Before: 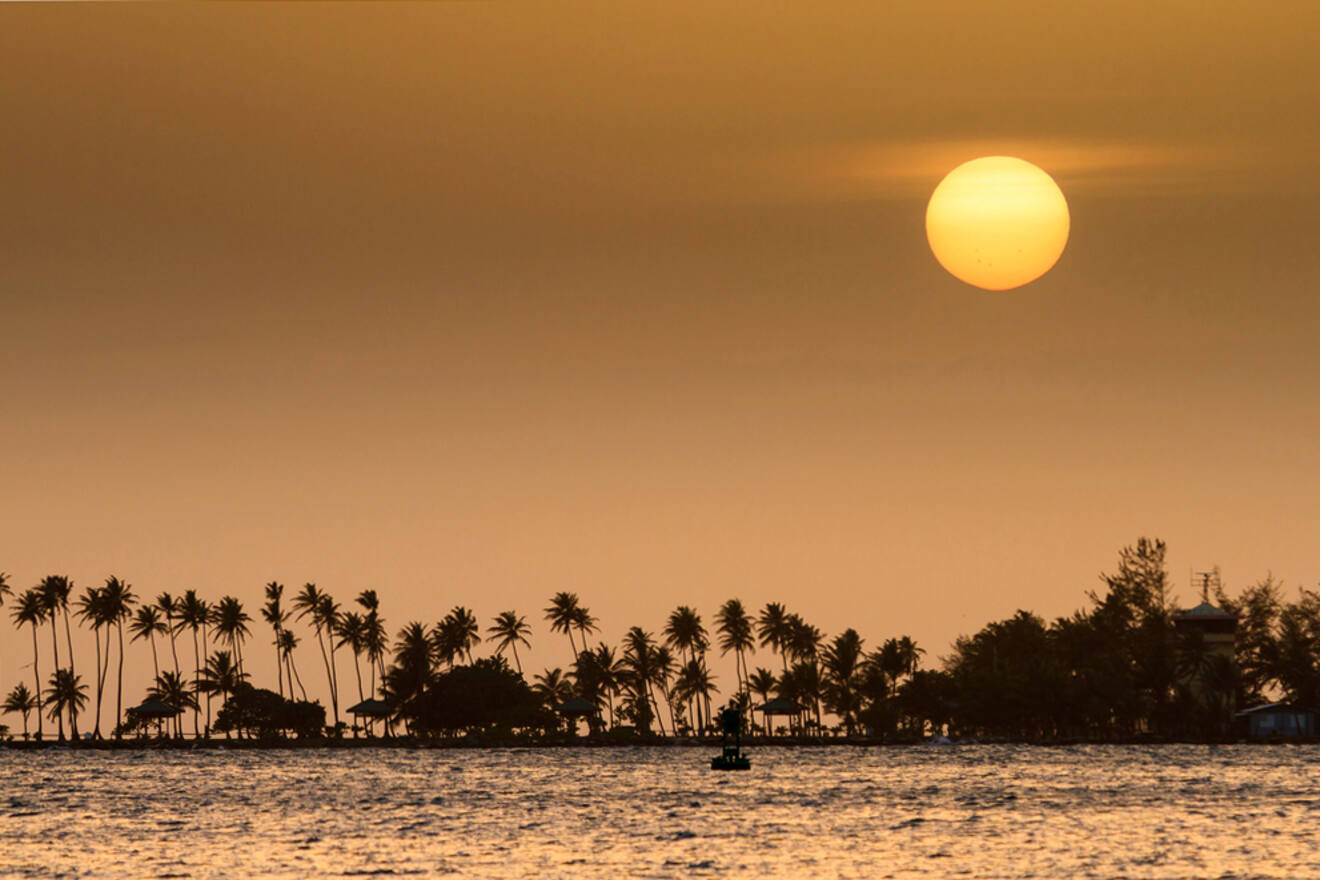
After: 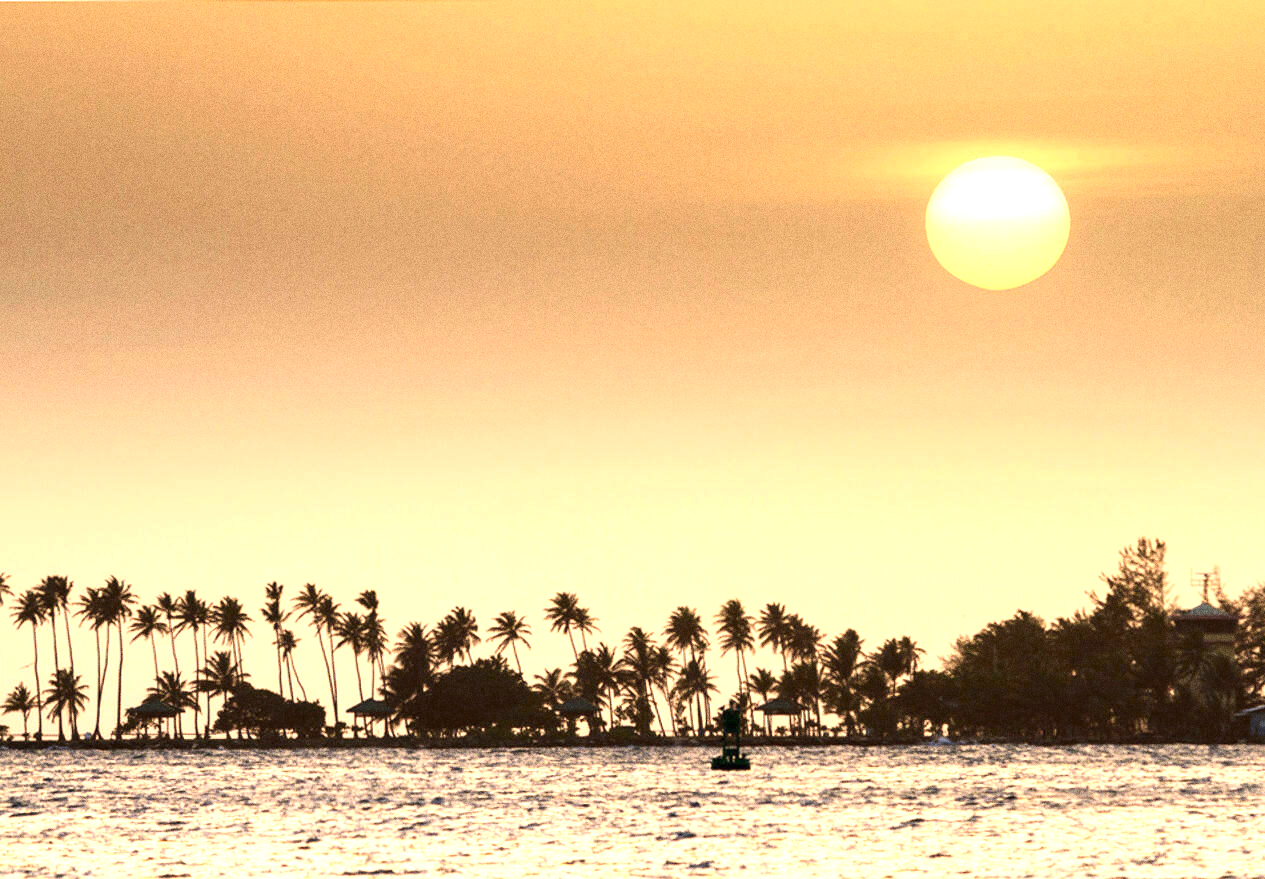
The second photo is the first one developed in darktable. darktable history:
contrast brightness saturation: contrast 0.11, saturation -0.17
crop: right 4.126%, bottom 0.031%
grain: coarseness 0.09 ISO, strength 40%
white balance: red 0.976, blue 1.04
exposure: black level correction 0, exposure 1.741 EV, compensate exposure bias true, compensate highlight preservation false
